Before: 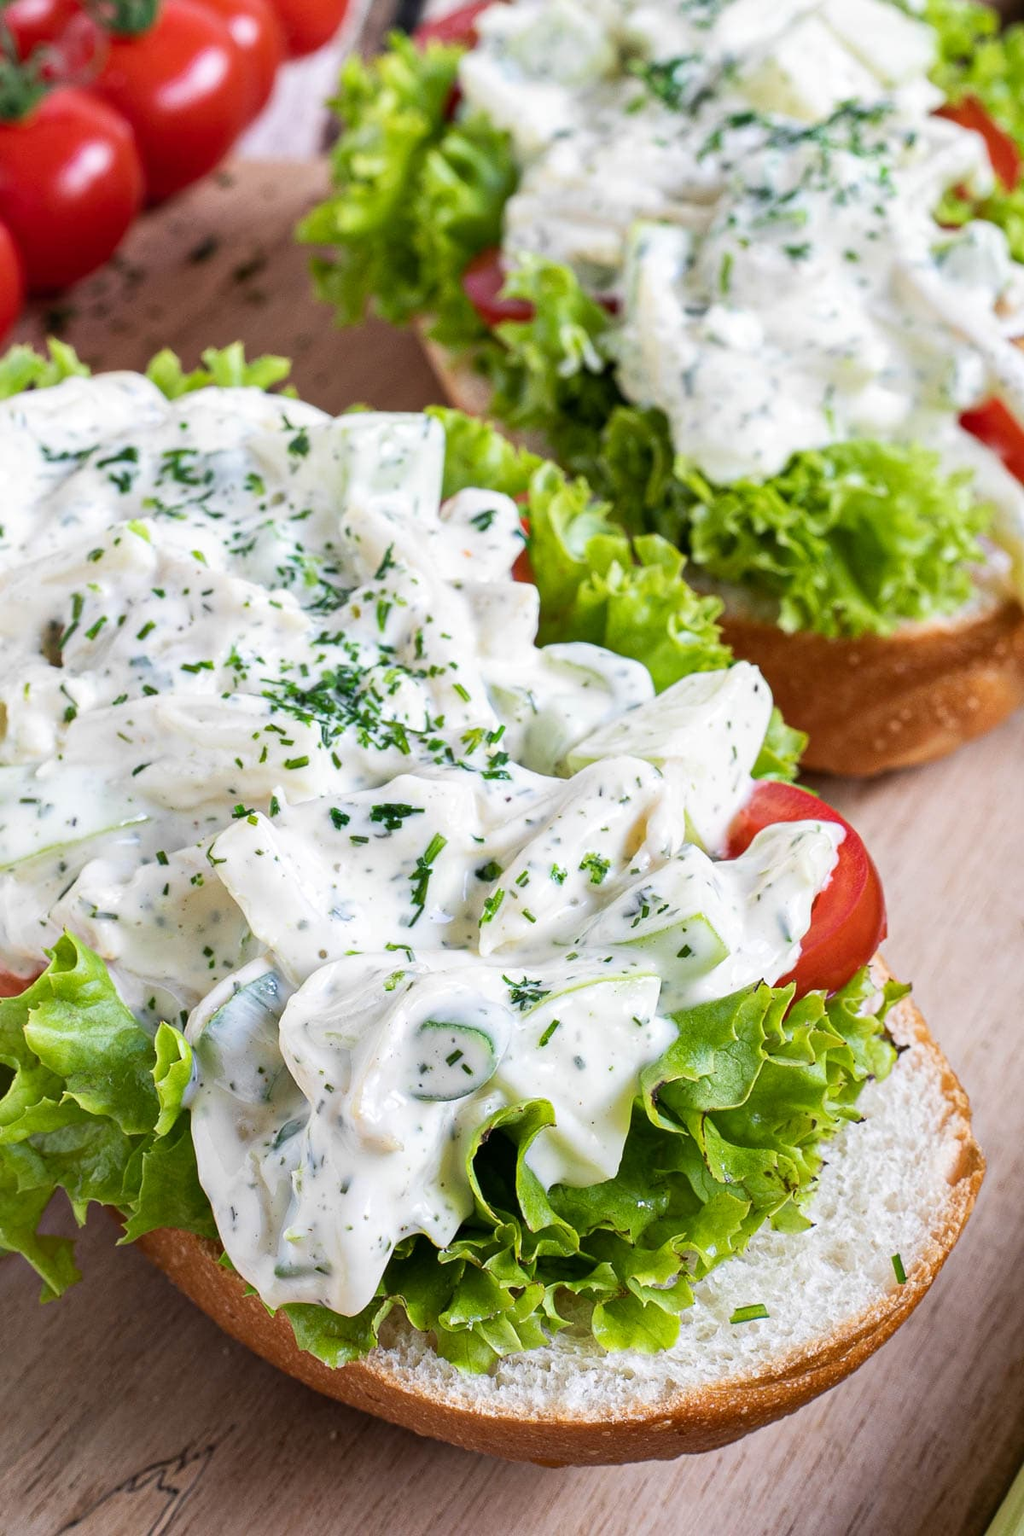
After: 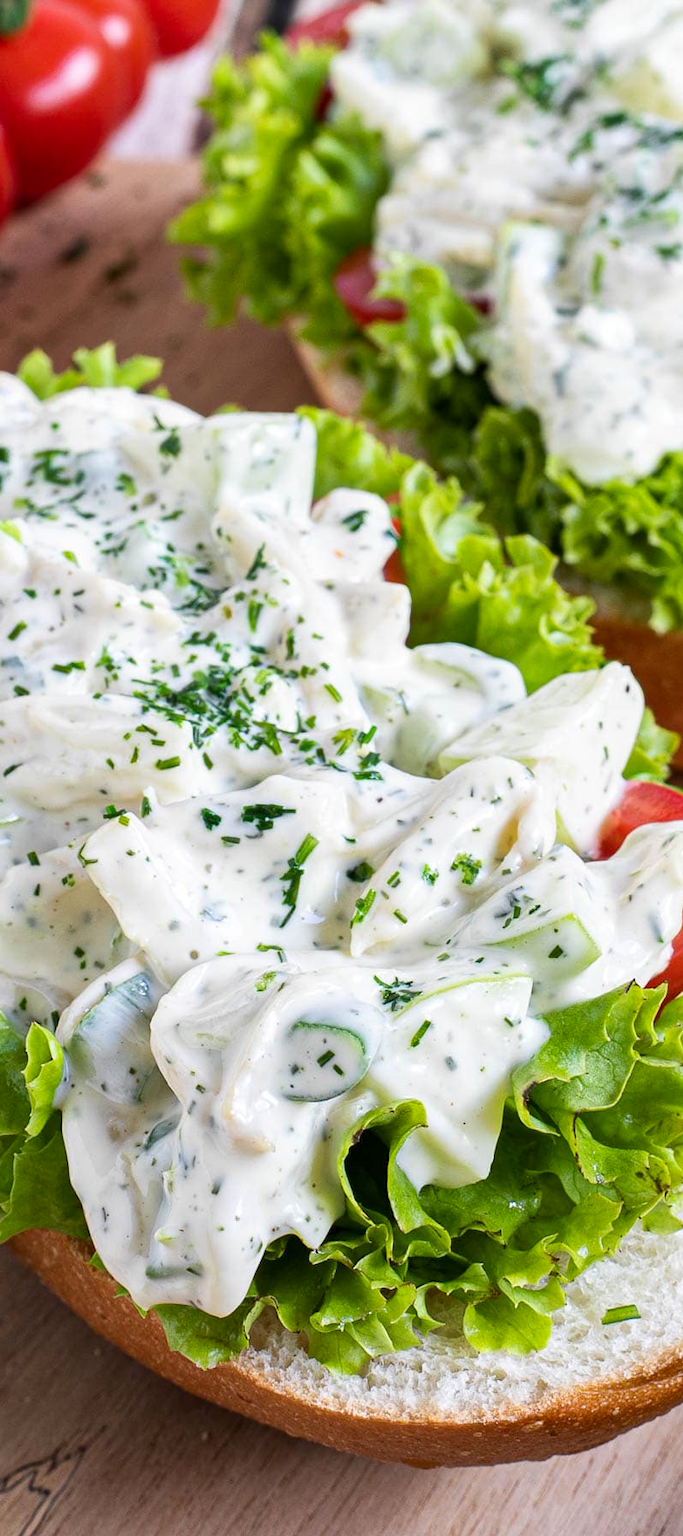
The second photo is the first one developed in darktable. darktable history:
crop and rotate: left 12.642%, right 20.681%
contrast brightness saturation: contrast 0.044, saturation 0.066
